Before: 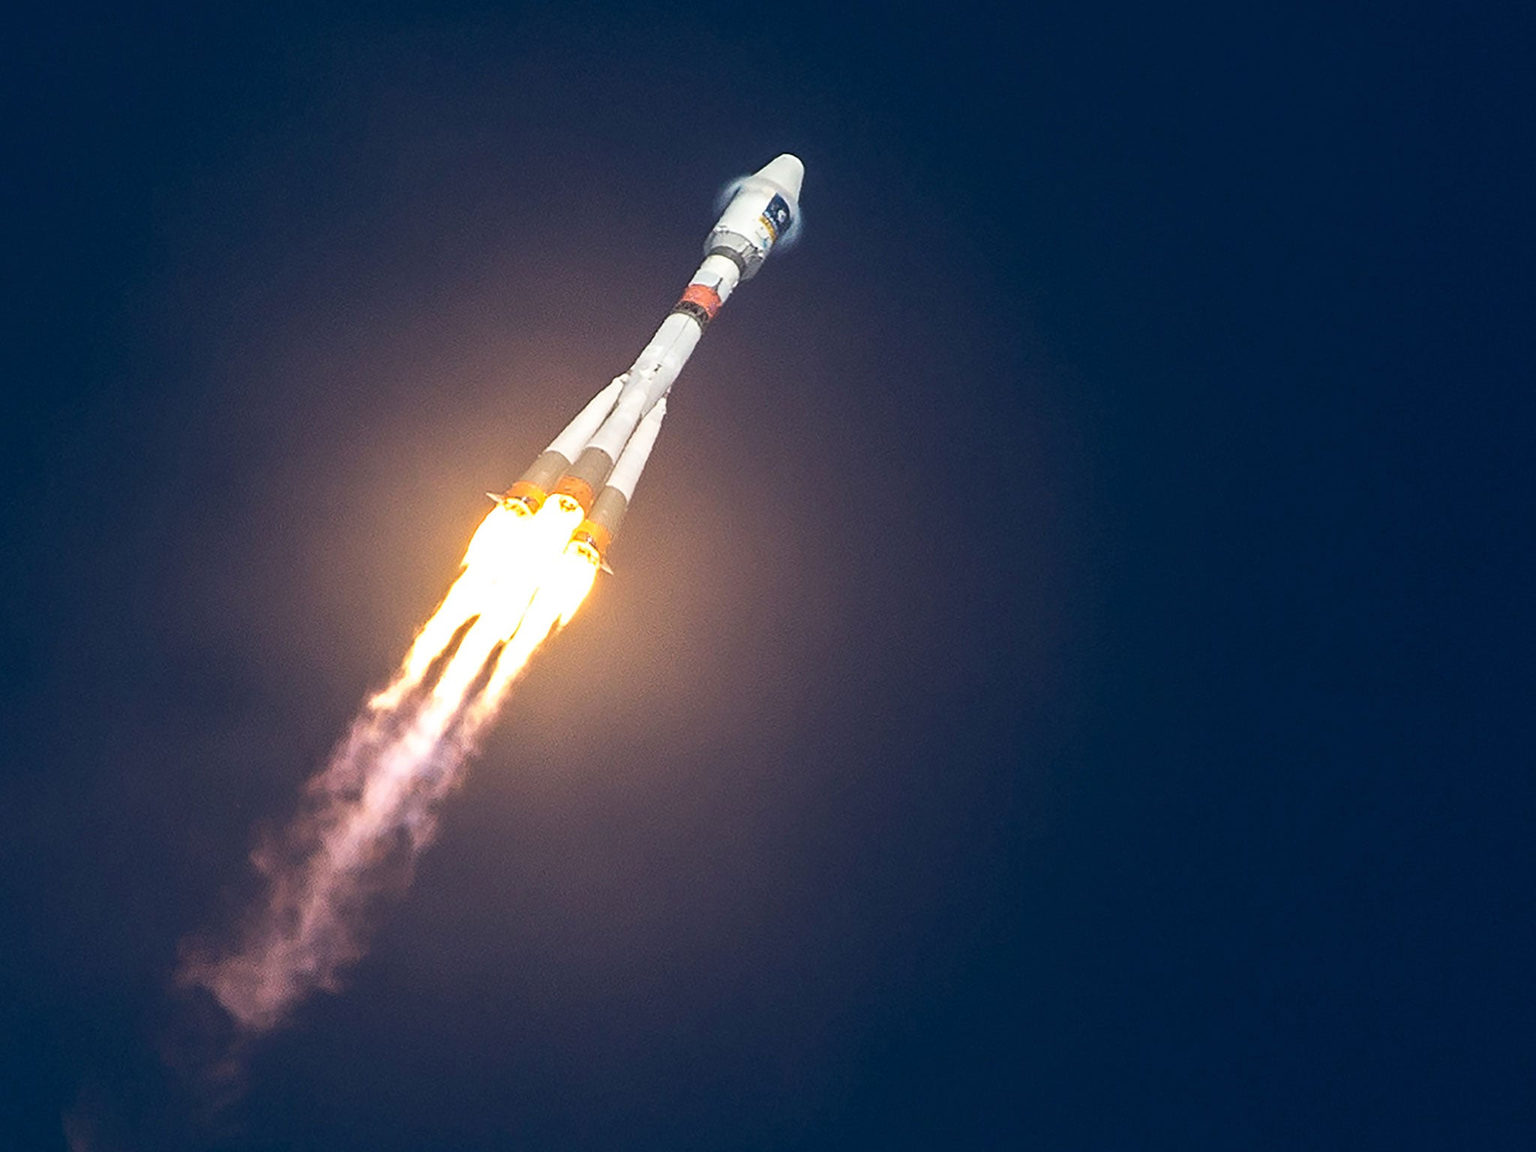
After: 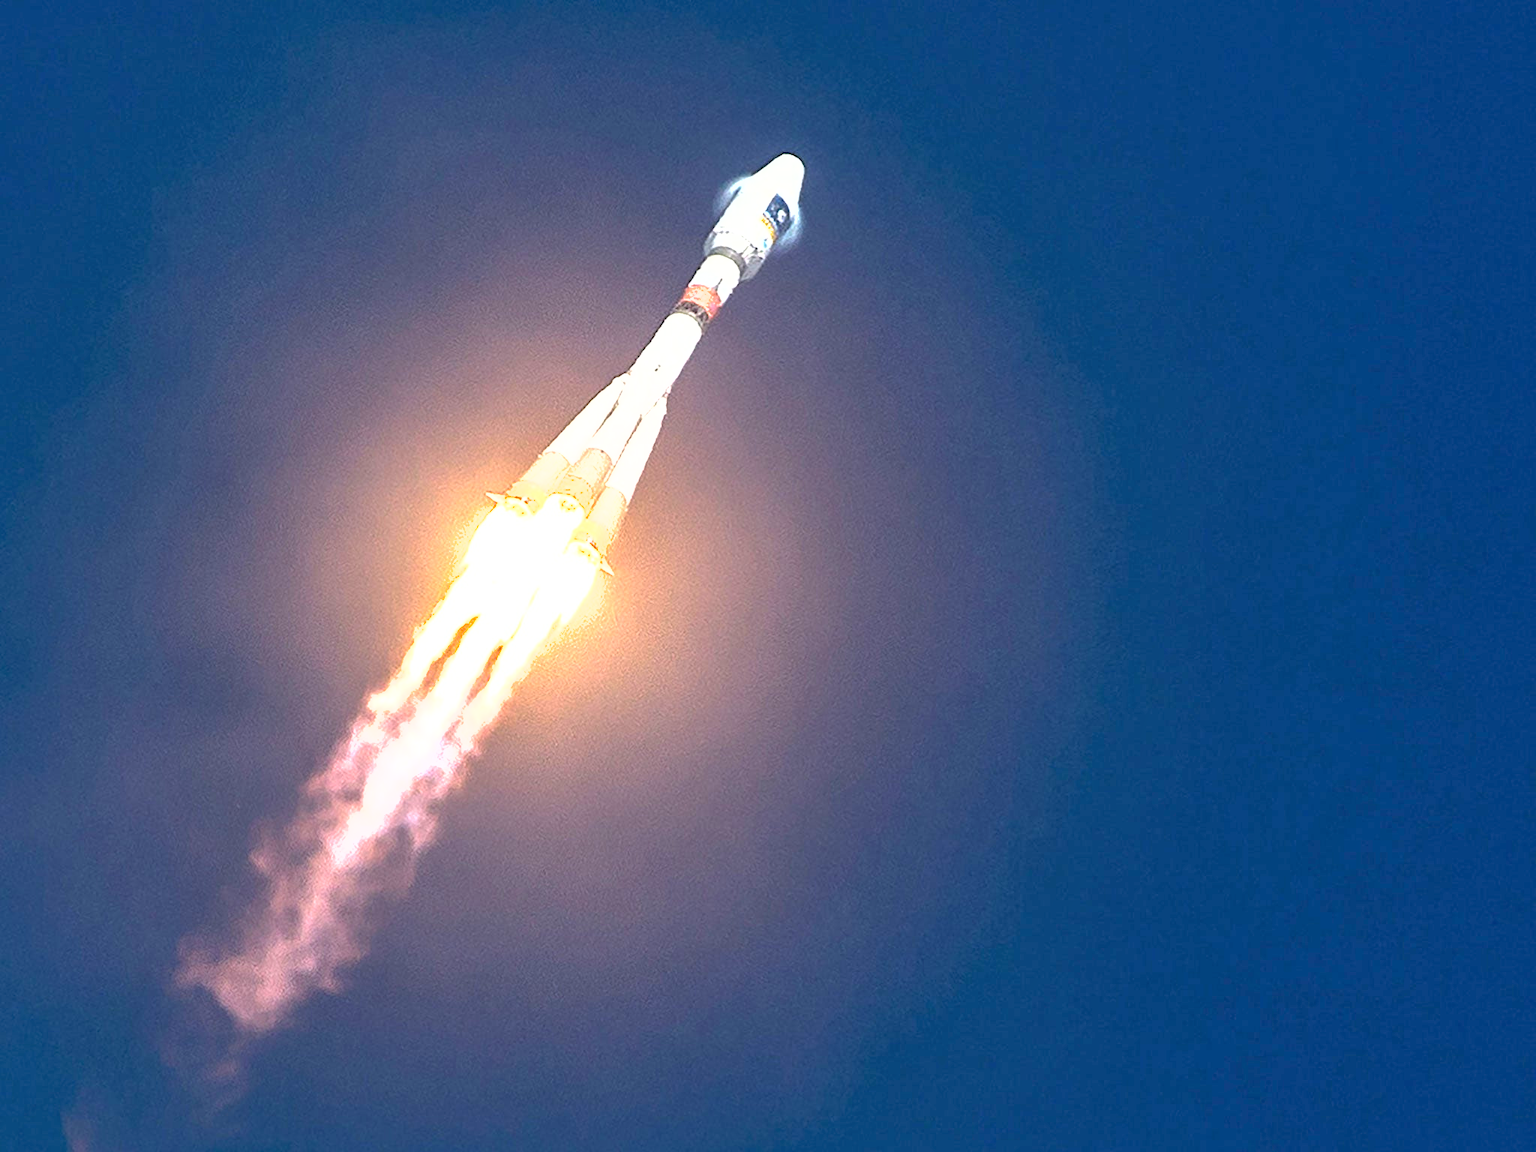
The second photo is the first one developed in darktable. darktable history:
shadows and highlights: on, module defaults
exposure: black level correction 0, exposure 1.4 EV, compensate highlight preservation false
